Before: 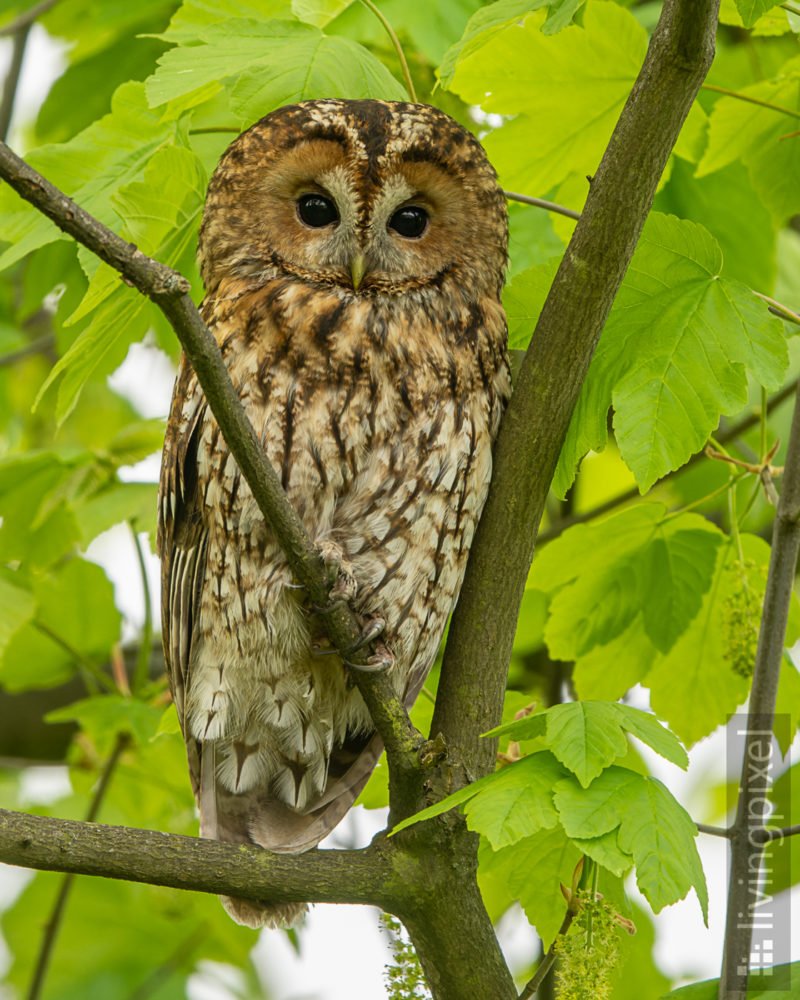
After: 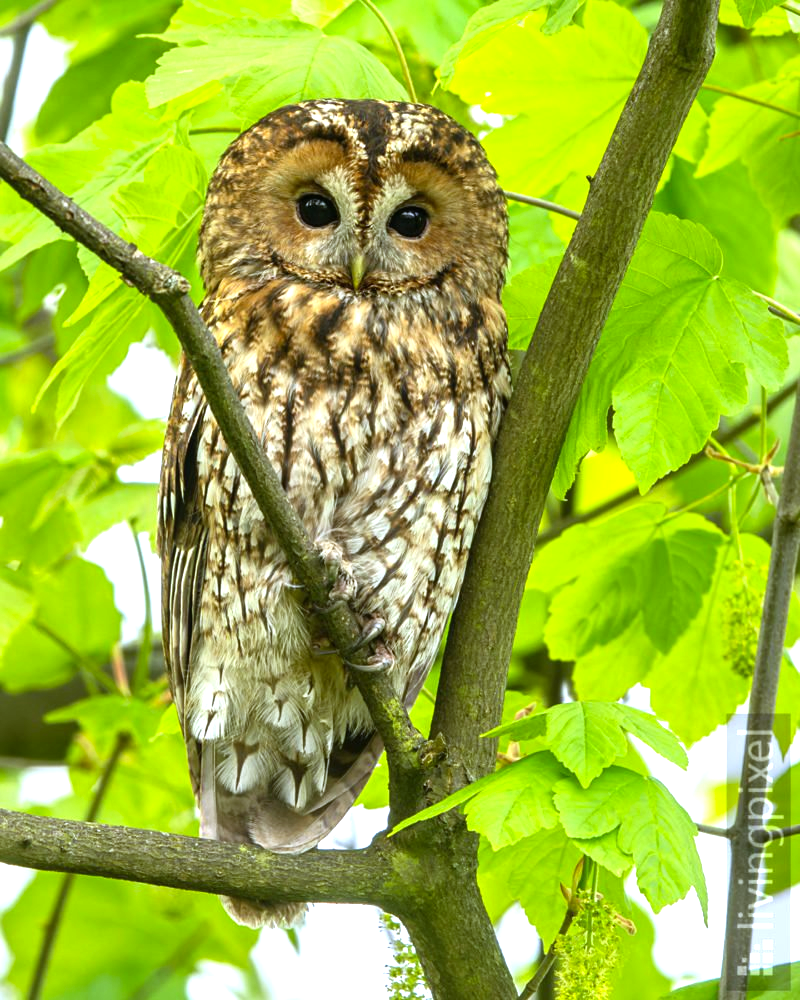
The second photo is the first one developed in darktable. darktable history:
exposure: black level correction 0, exposure 0.7 EV, compensate exposure bias true, compensate highlight preservation false
color balance: contrast 10%
white balance: red 0.948, green 1.02, blue 1.176
tone equalizer: on, module defaults
